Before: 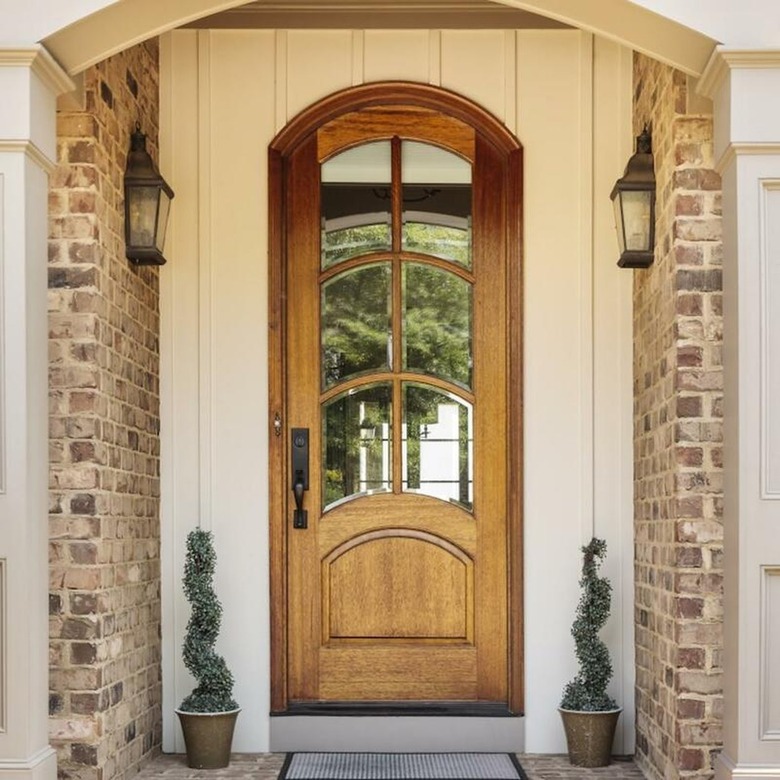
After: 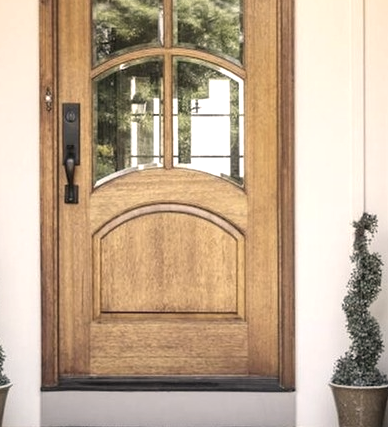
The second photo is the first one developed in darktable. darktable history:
exposure: black level correction 0, exposure 0.5 EV, compensate highlight preservation false
crop: left 29.455%, top 41.754%, right 20.765%, bottom 3.5%
color correction: highlights a* 5.57, highlights b* 5.24, saturation 0.633
